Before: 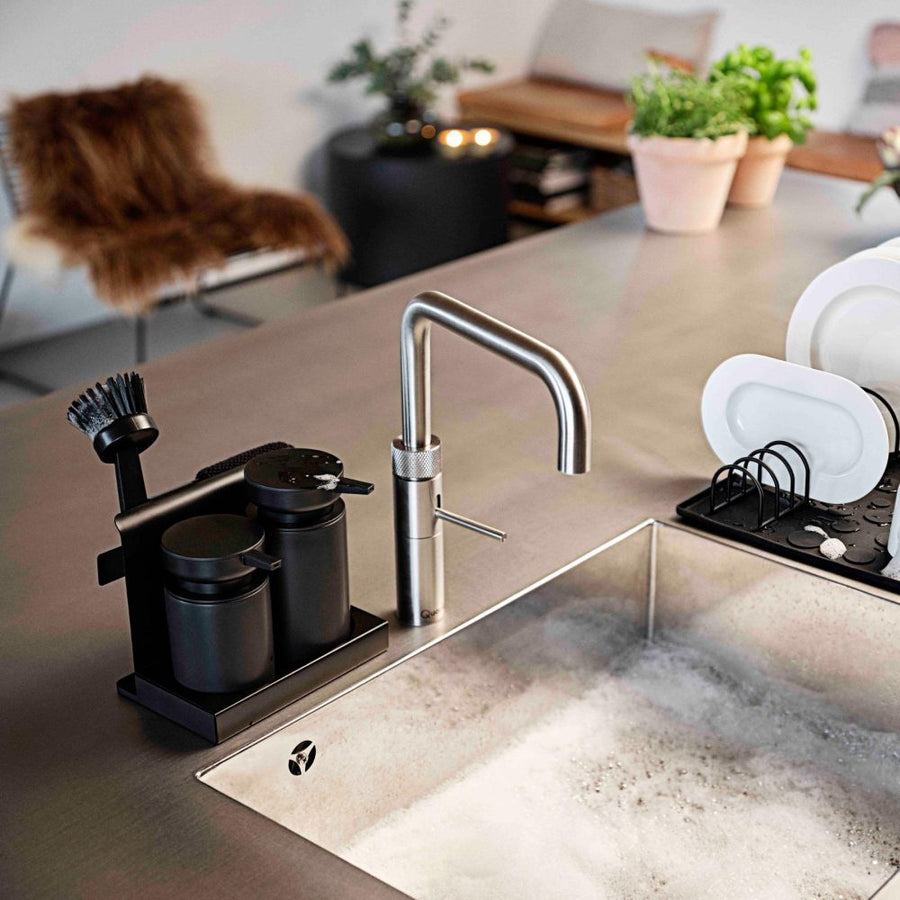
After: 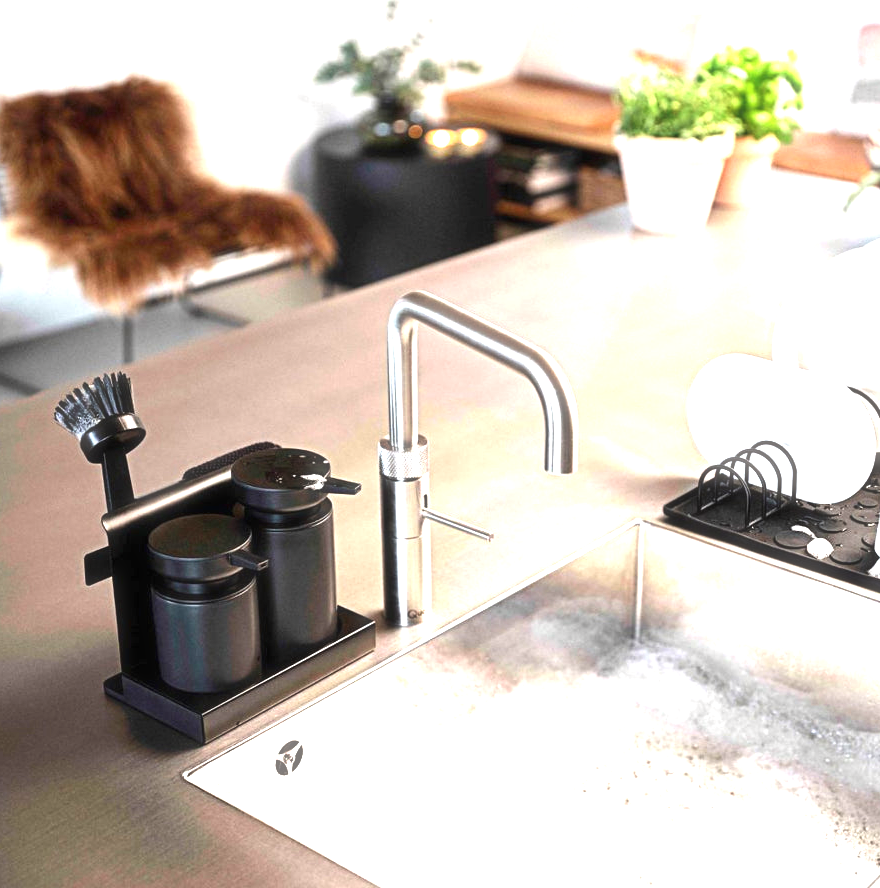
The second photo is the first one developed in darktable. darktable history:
exposure: black level correction 0, exposure 1.41 EV, compensate exposure bias true, compensate highlight preservation false
haze removal: strength -0.106, adaptive false
tone equalizer: edges refinement/feathering 500, mask exposure compensation -1.57 EV, preserve details no
crop and rotate: left 1.526%, right 0.695%, bottom 1.242%
